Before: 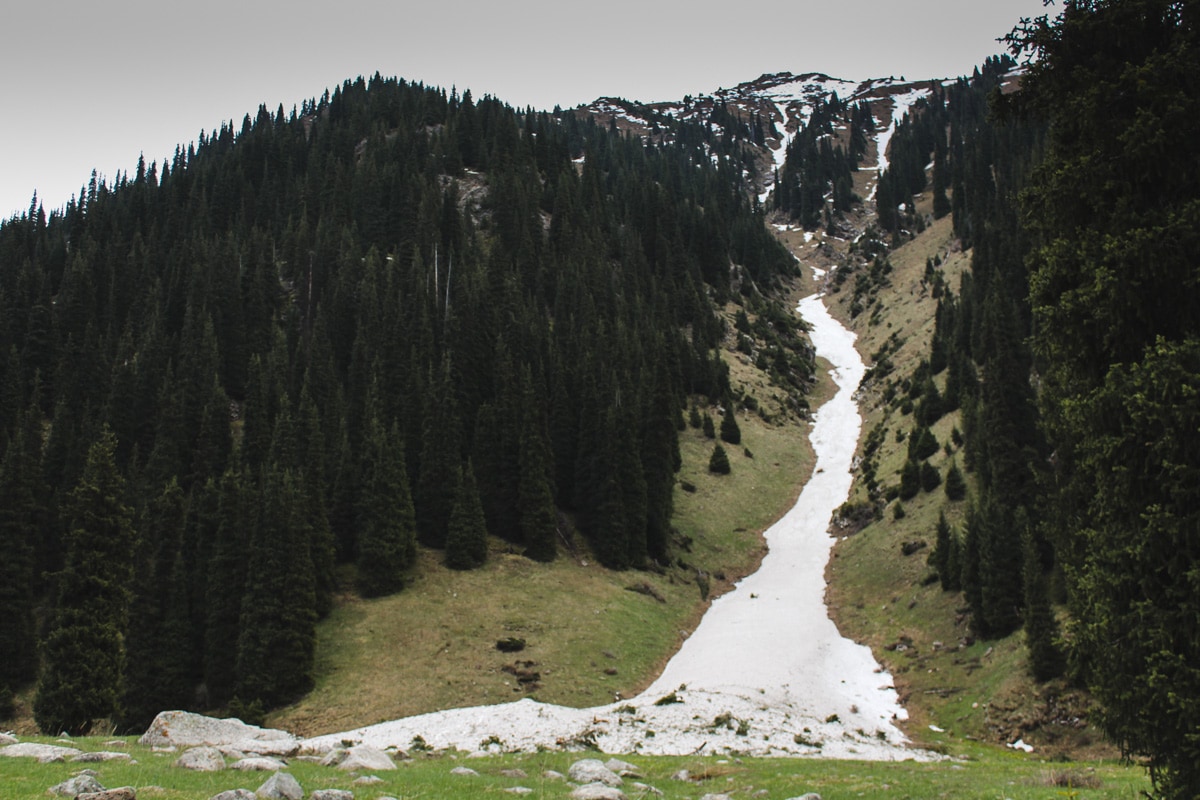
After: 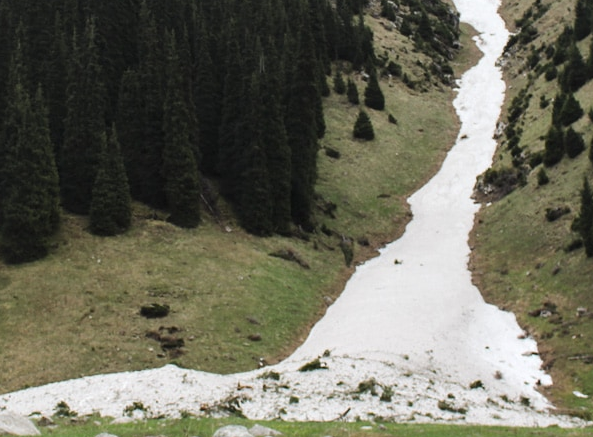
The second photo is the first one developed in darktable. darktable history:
crop: left 29.672%, top 41.786%, right 20.851%, bottom 3.487%
color zones: curves: ch1 [(0.113, 0.438) (0.75, 0.5)]; ch2 [(0.12, 0.526) (0.75, 0.5)]
local contrast: mode bilateral grid, contrast 20, coarseness 50, detail 120%, midtone range 0.2
